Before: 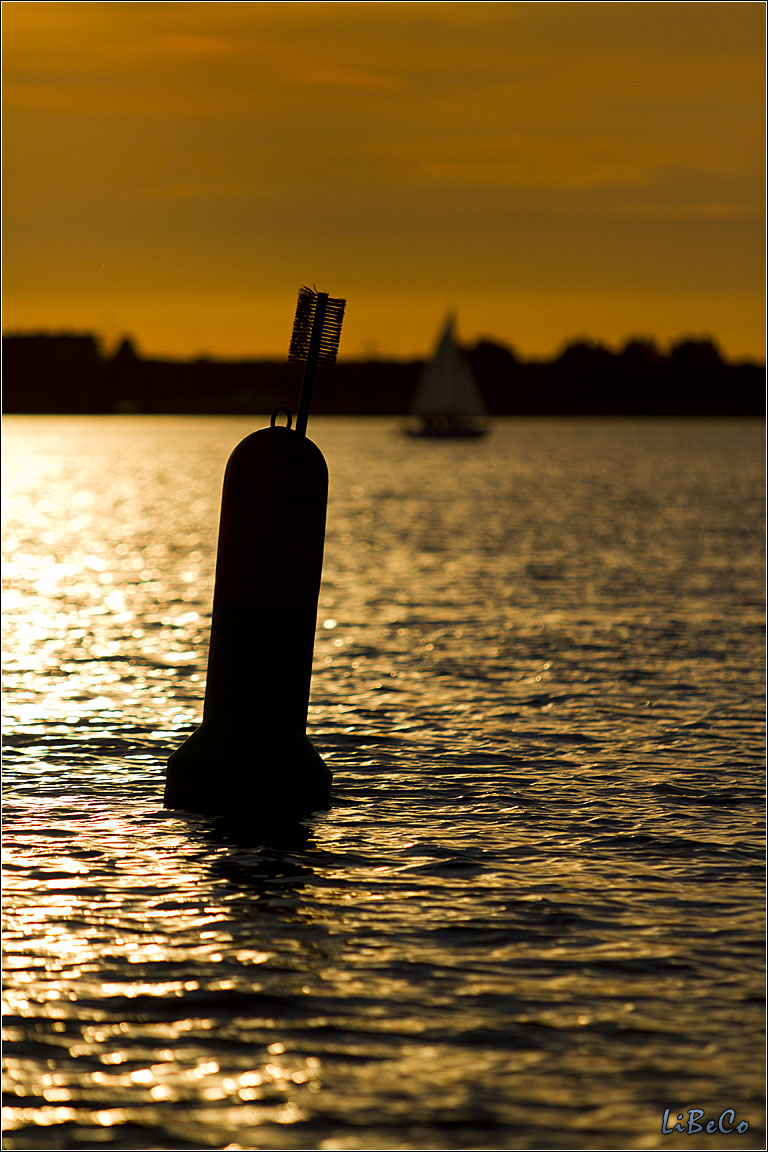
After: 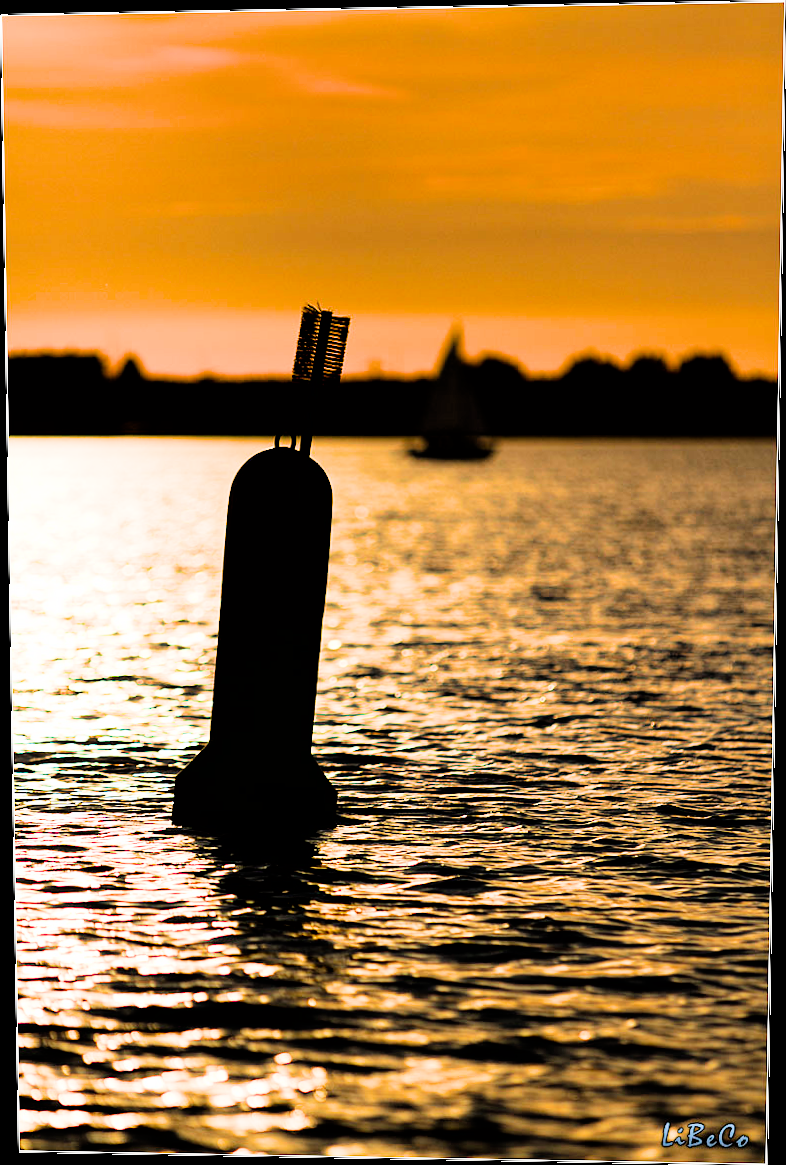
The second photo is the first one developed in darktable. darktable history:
exposure: black level correction 0, exposure 1.379 EV, compensate exposure bias true, compensate highlight preservation false
filmic rgb: black relative exposure -5 EV, hardness 2.88, contrast 1.4, highlights saturation mix -30%
rotate and perspective: lens shift (vertical) 0.048, lens shift (horizontal) -0.024, automatic cropping off
